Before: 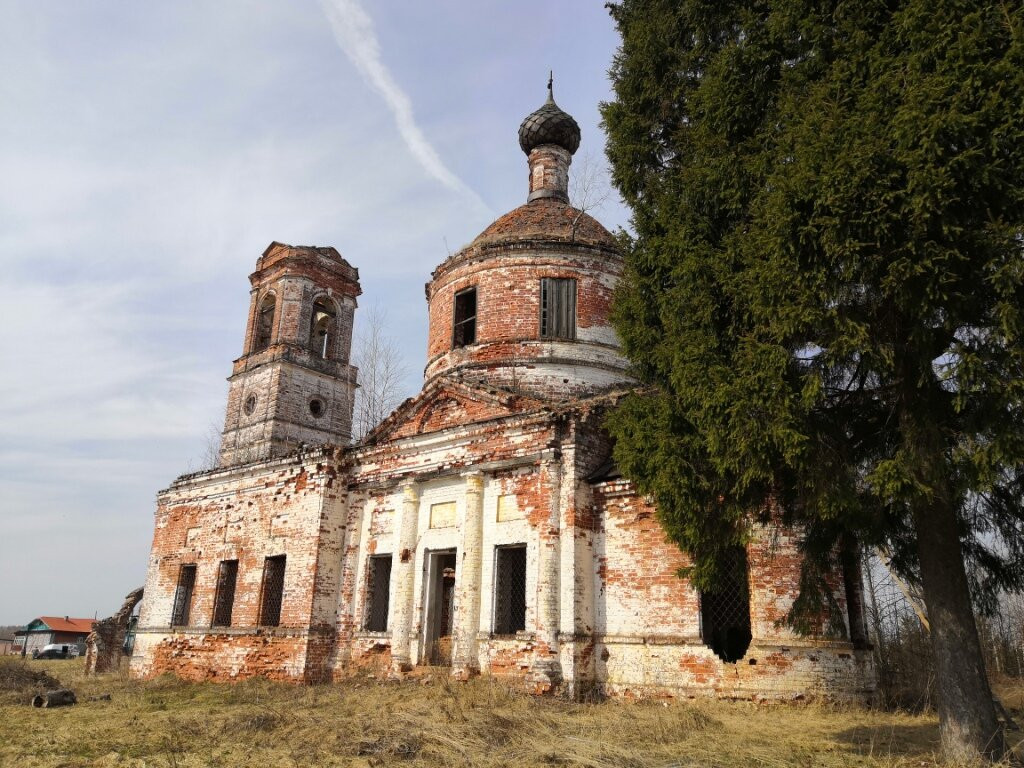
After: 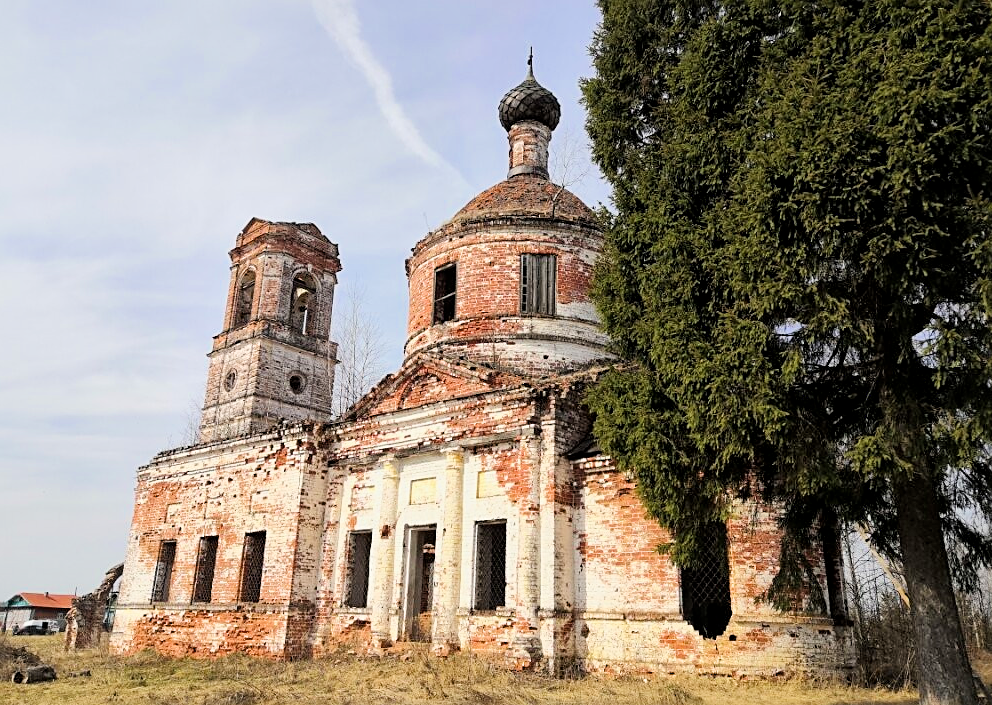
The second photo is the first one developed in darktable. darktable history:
crop: left 1.964%, top 3.251%, right 1.122%, bottom 4.933%
filmic rgb: black relative exposure -7.65 EV, white relative exposure 4.56 EV, hardness 3.61, color science v6 (2022)
exposure: black level correction -0.001, exposure 0.9 EV, compensate exposure bias true, compensate highlight preservation false
local contrast: mode bilateral grid, contrast 20, coarseness 50, detail 130%, midtone range 0.2
sharpen: on, module defaults
